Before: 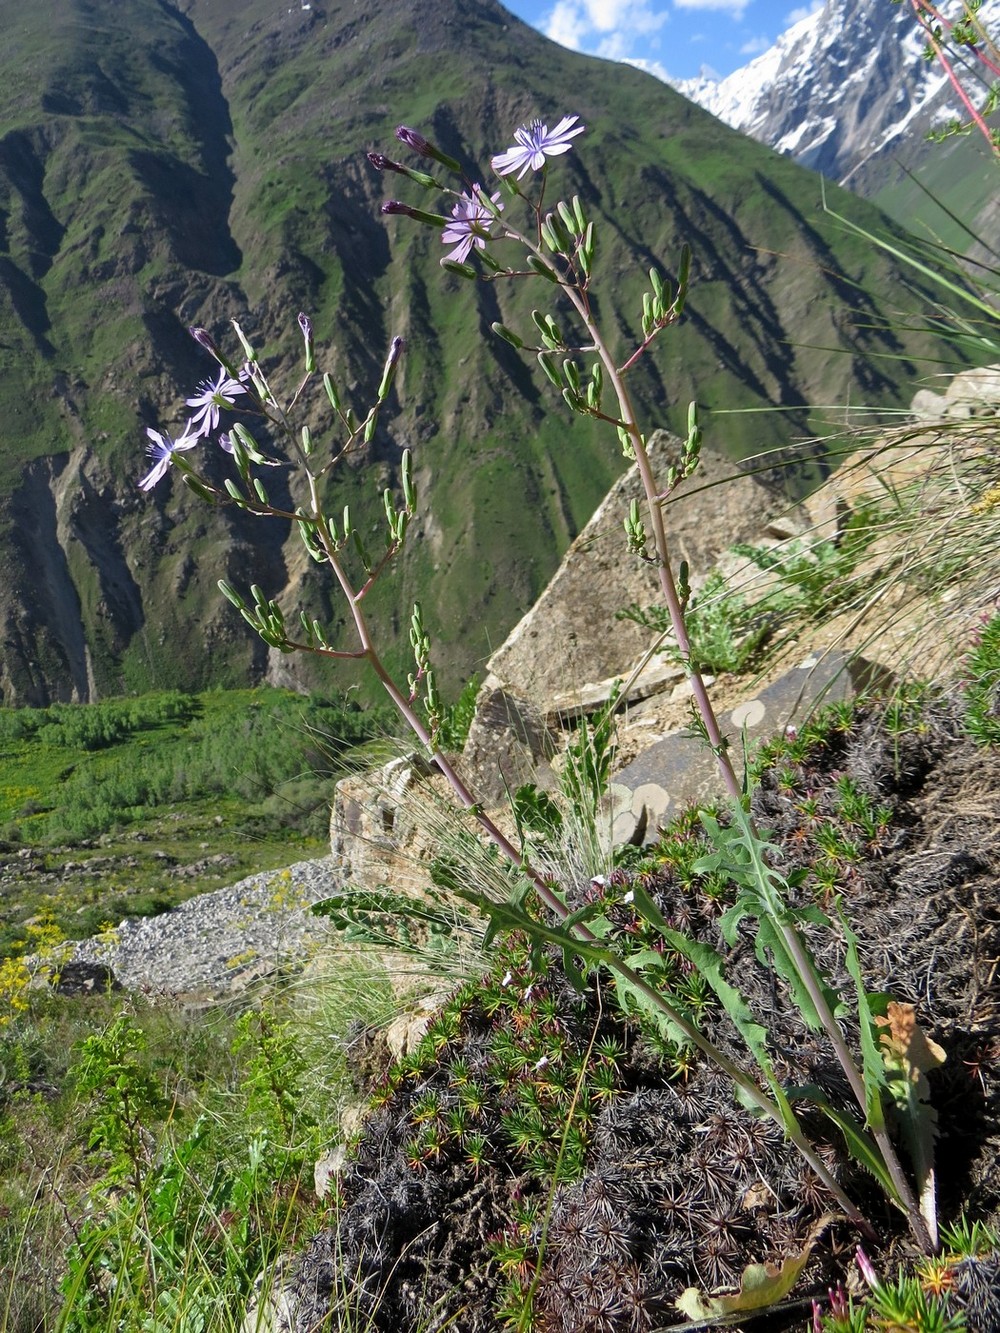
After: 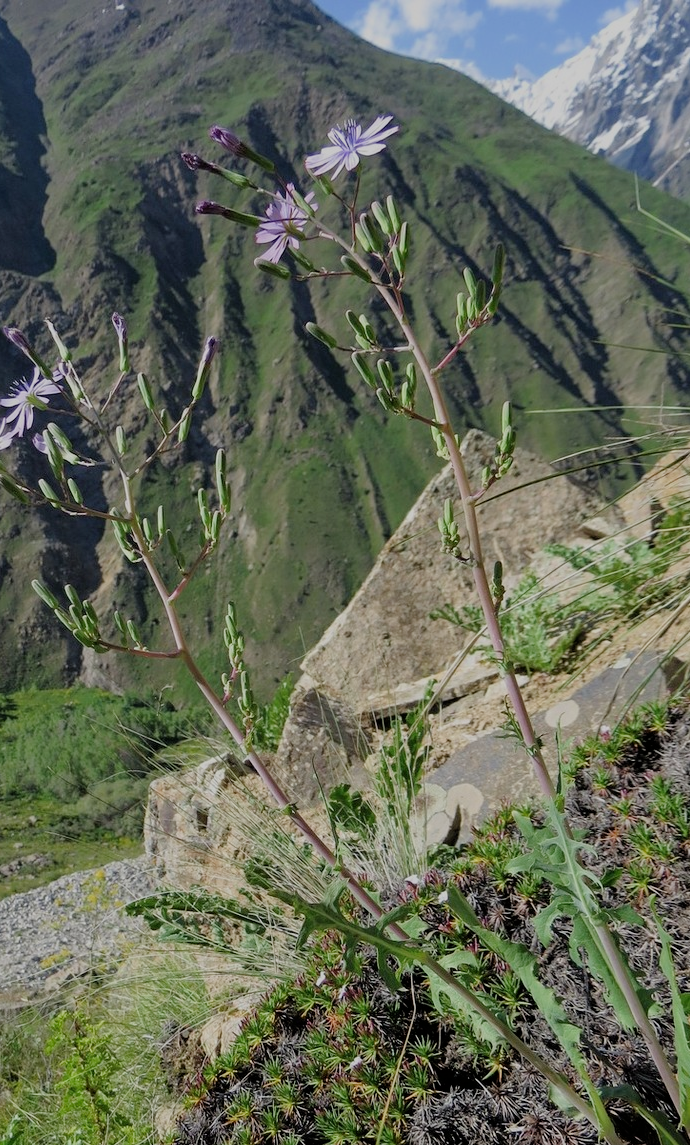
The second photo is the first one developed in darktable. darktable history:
crop: left 18.696%, right 12.252%, bottom 14.089%
filmic rgb: black relative exposure -6.62 EV, white relative exposure 4.71 EV, hardness 3.12, contrast 0.813
